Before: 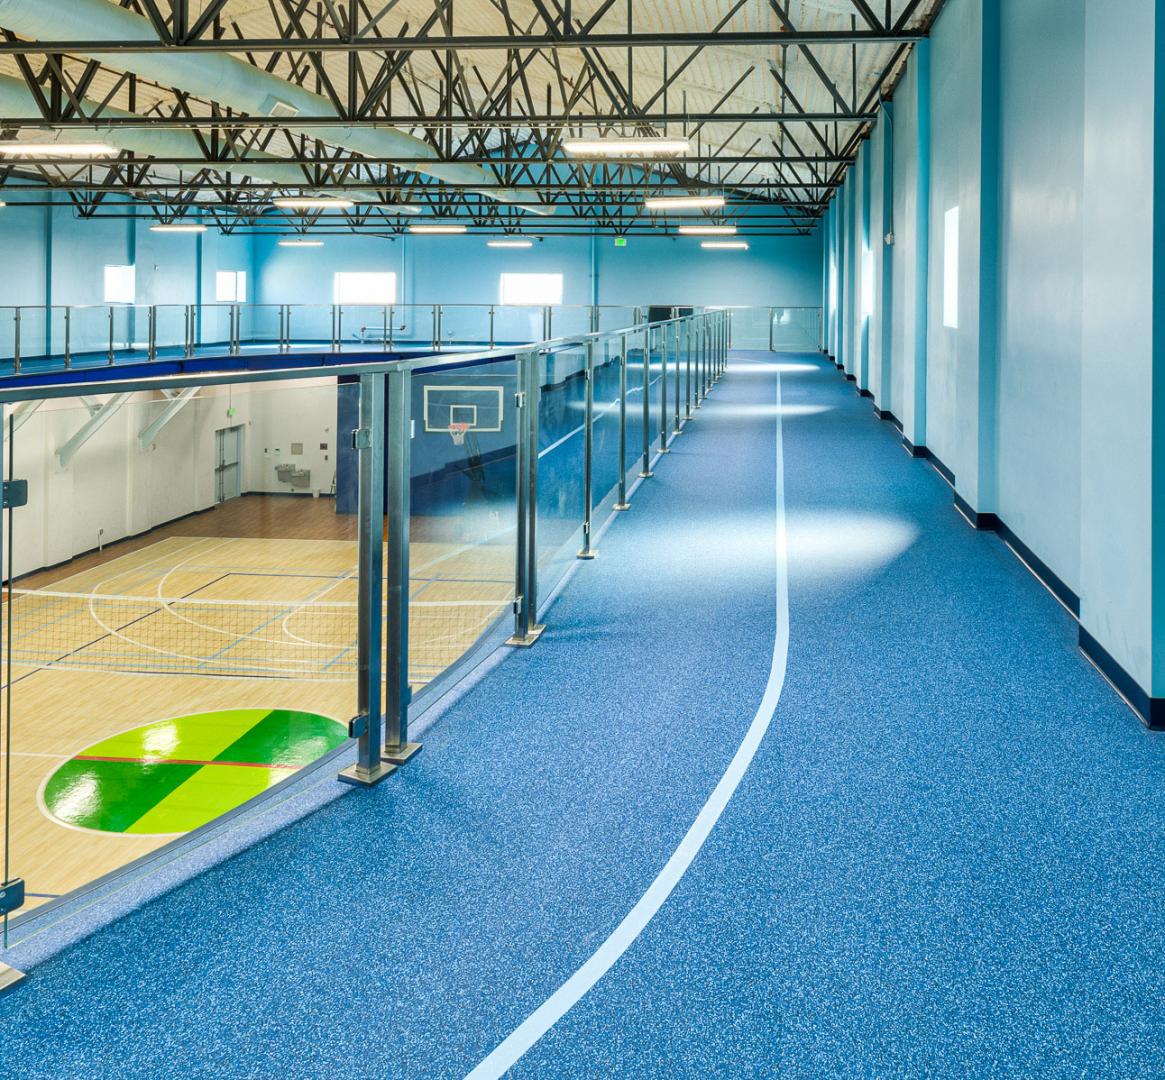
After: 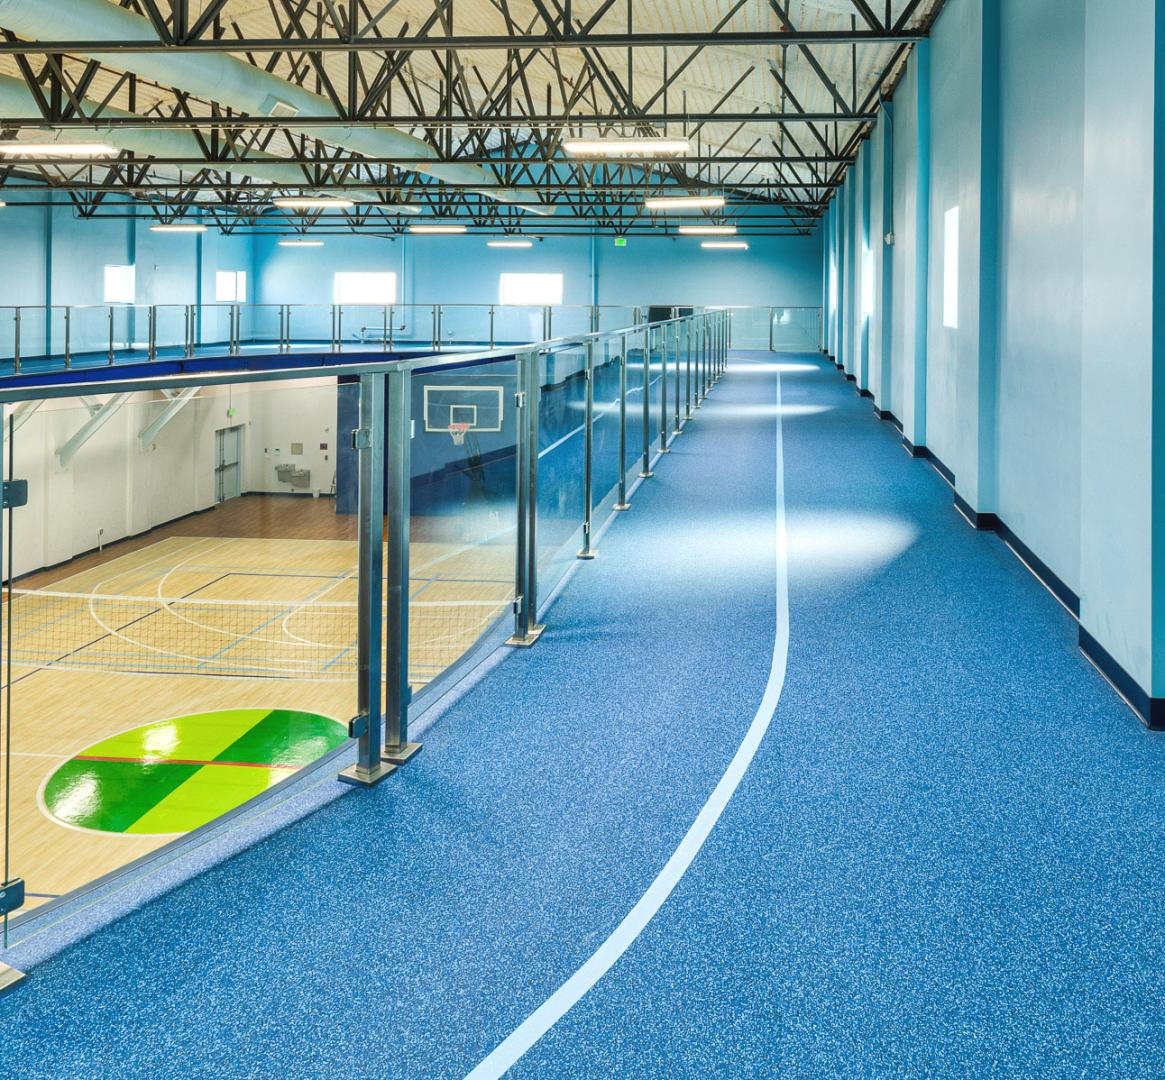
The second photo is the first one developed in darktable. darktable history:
exposure: black level correction -0.003, exposure 0.042 EV, compensate highlight preservation false
